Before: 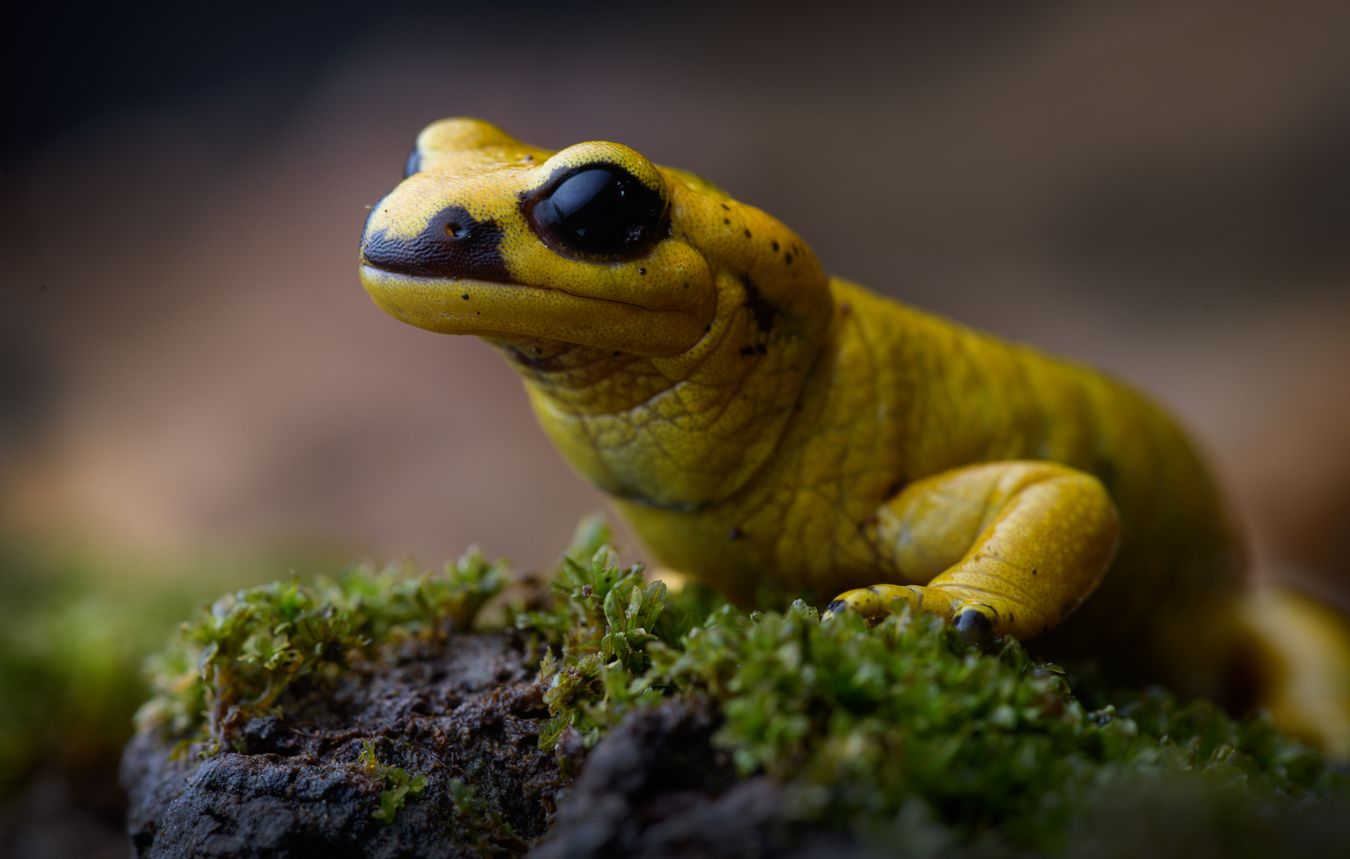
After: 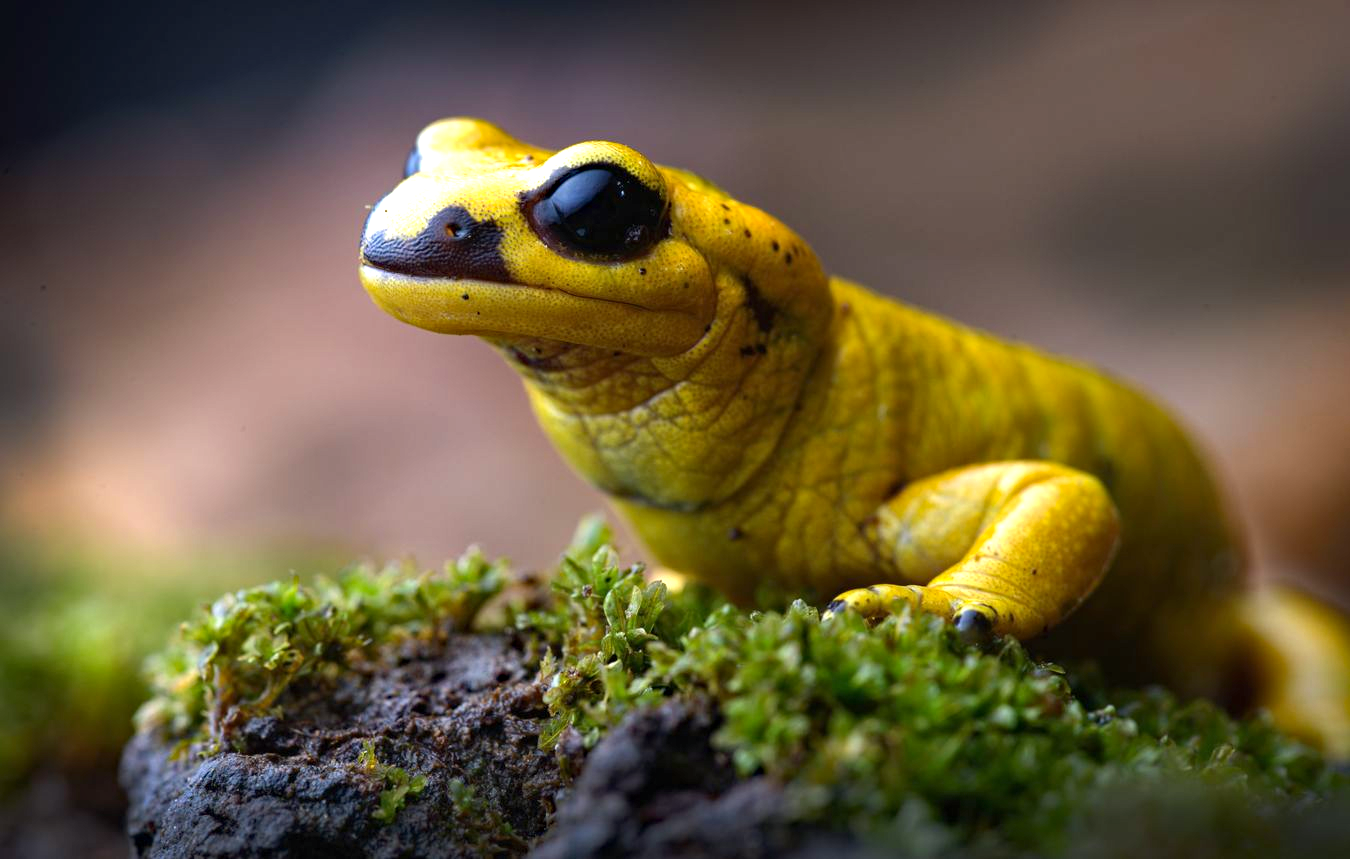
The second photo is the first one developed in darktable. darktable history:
exposure: black level correction 0, exposure 1.105 EV, compensate exposure bias true, compensate highlight preservation false
haze removal: compatibility mode true, adaptive false
